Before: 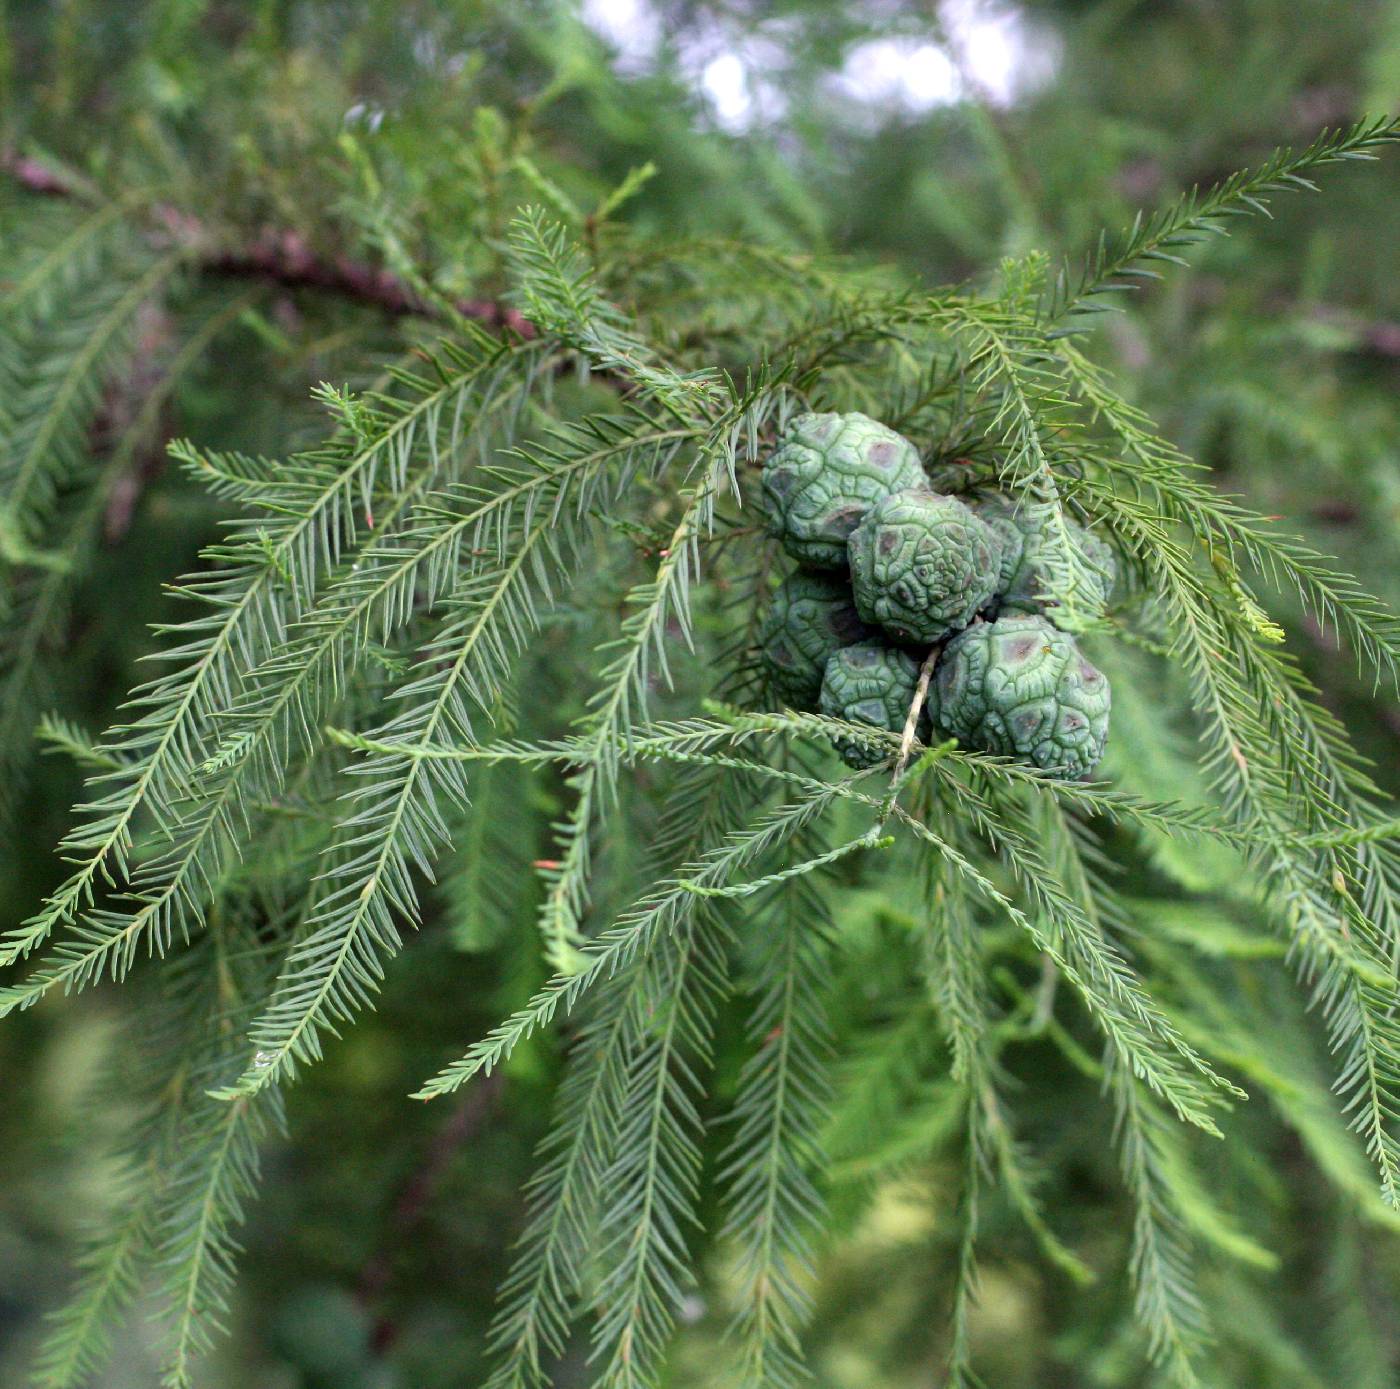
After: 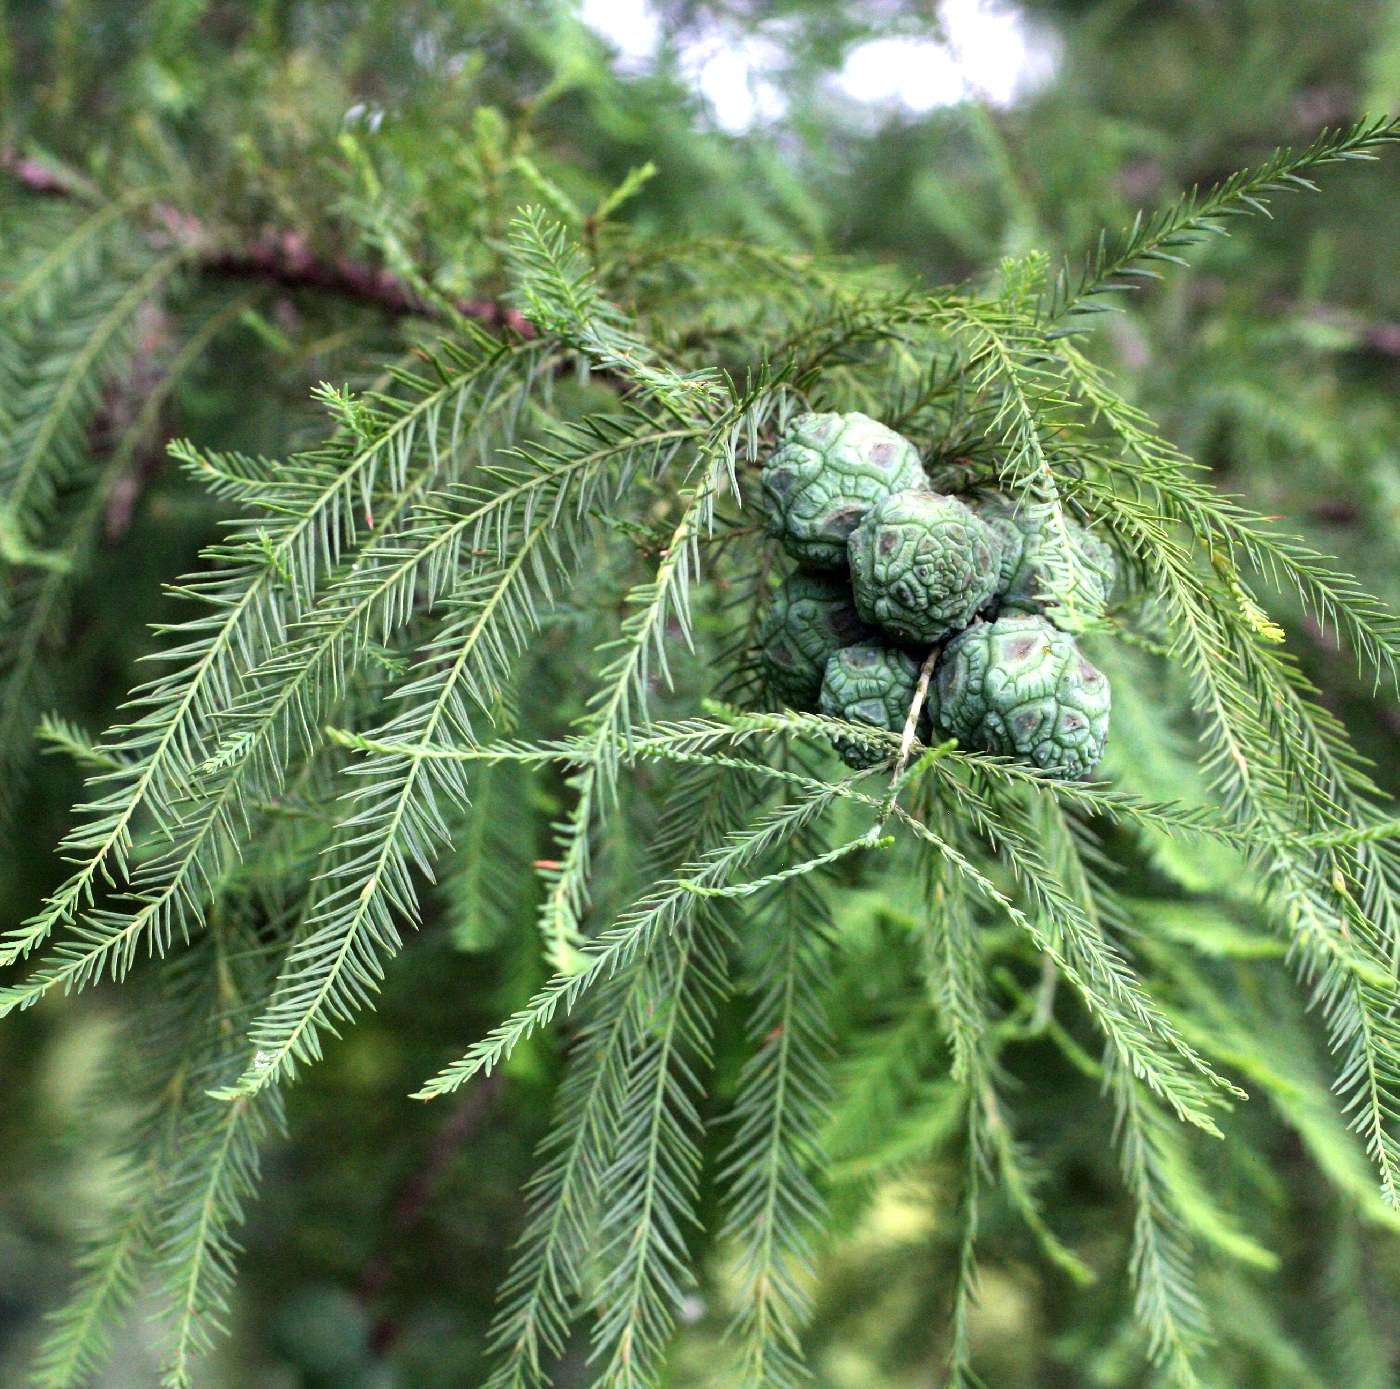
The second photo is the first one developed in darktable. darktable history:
exposure: exposure 0.217 EV, compensate highlight preservation false
tone equalizer: -8 EV -0.417 EV, -7 EV -0.389 EV, -6 EV -0.333 EV, -5 EV -0.222 EV, -3 EV 0.222 EV, -2 EV 0.333 EV, -1 EV 0.389 EV, +0 EV 0.417 EV, edges refinement/feathering 500, mask exposure compensation -1.57 EV, preserve details no
